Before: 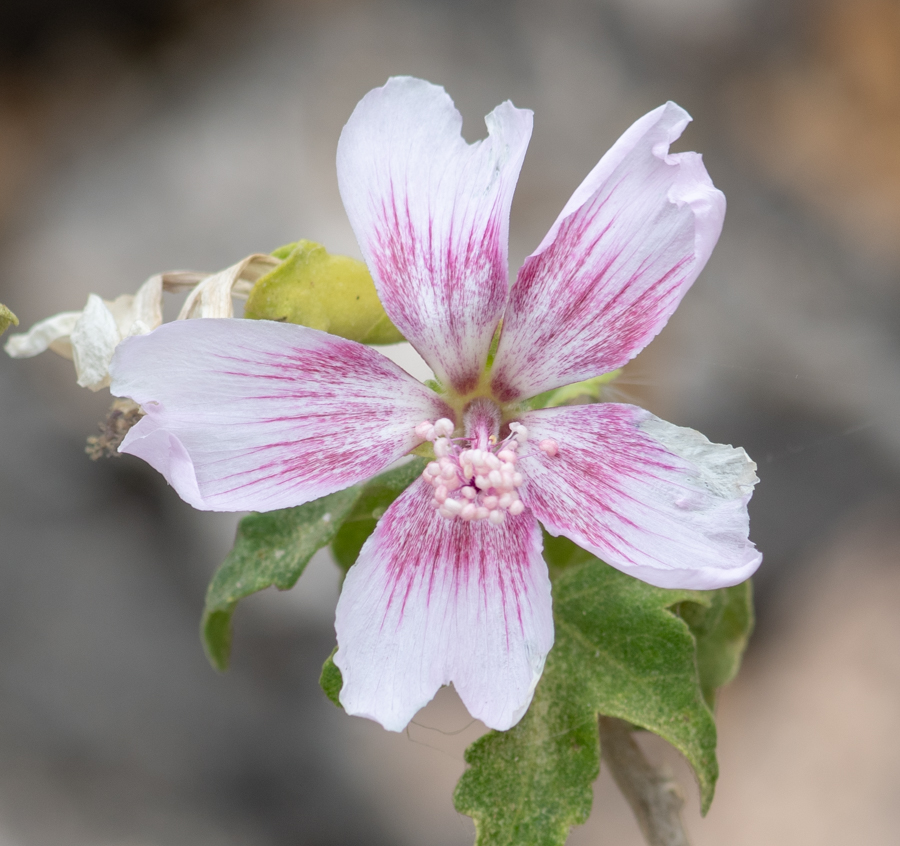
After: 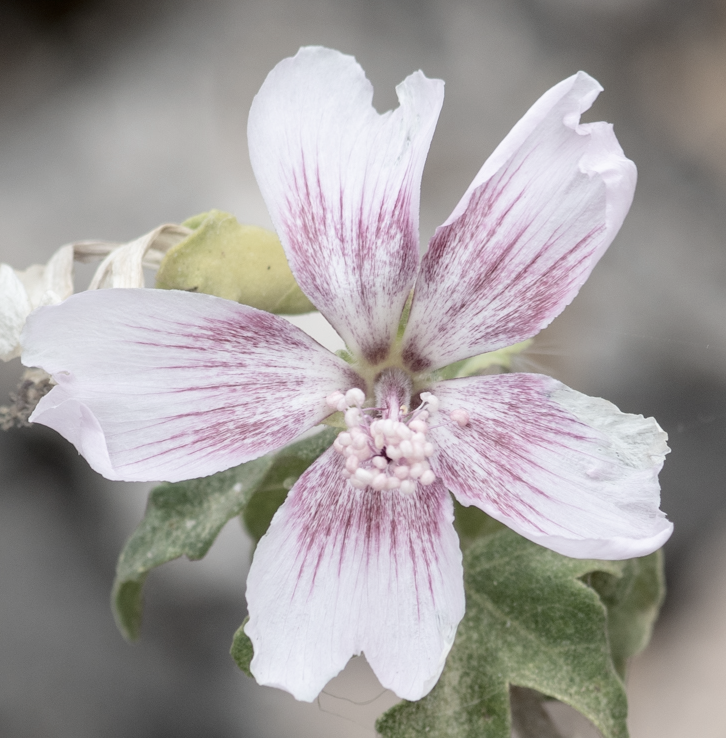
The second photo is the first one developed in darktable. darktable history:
color correction: highlights b* -0.004, saturation 0.497
tone curve: curves: ch0 [(0.021, 0) (0.104, 0.052) (0.496, 0.526) (0.737, 0.783) (1, 1)], color space Lab, independent channels, preserve colors none
exposure: black level correction 0.001, compensate highlight preservation false
crop: left 9.989%, top 3.574%, right 9.293%, bottom 9.163%
